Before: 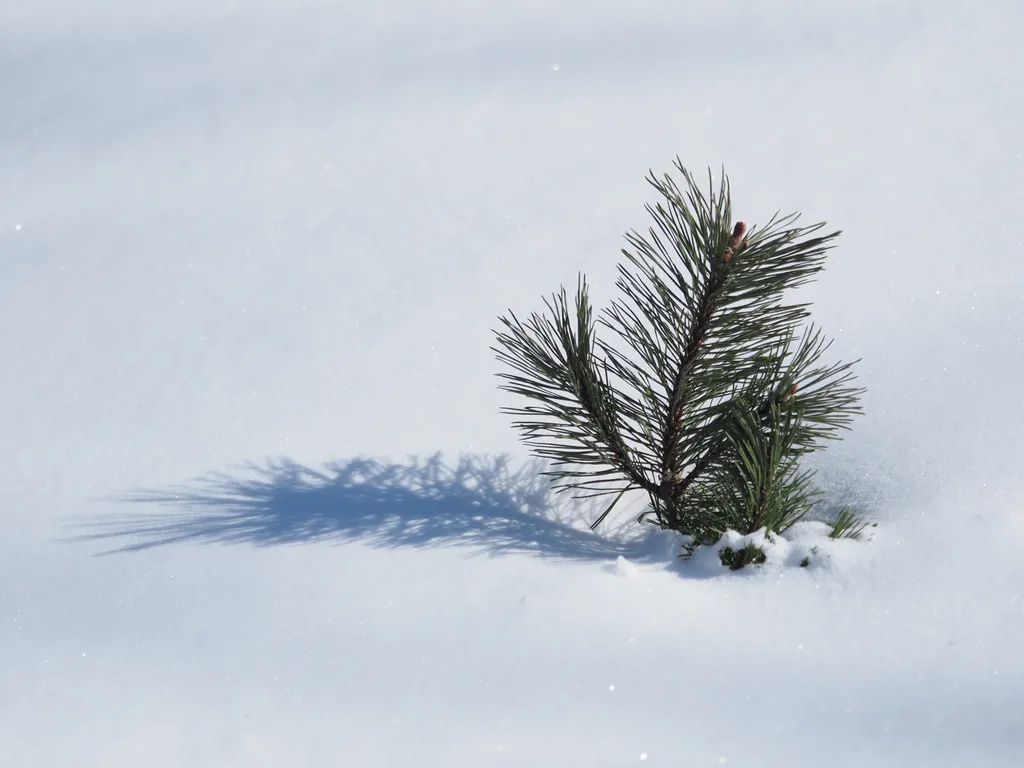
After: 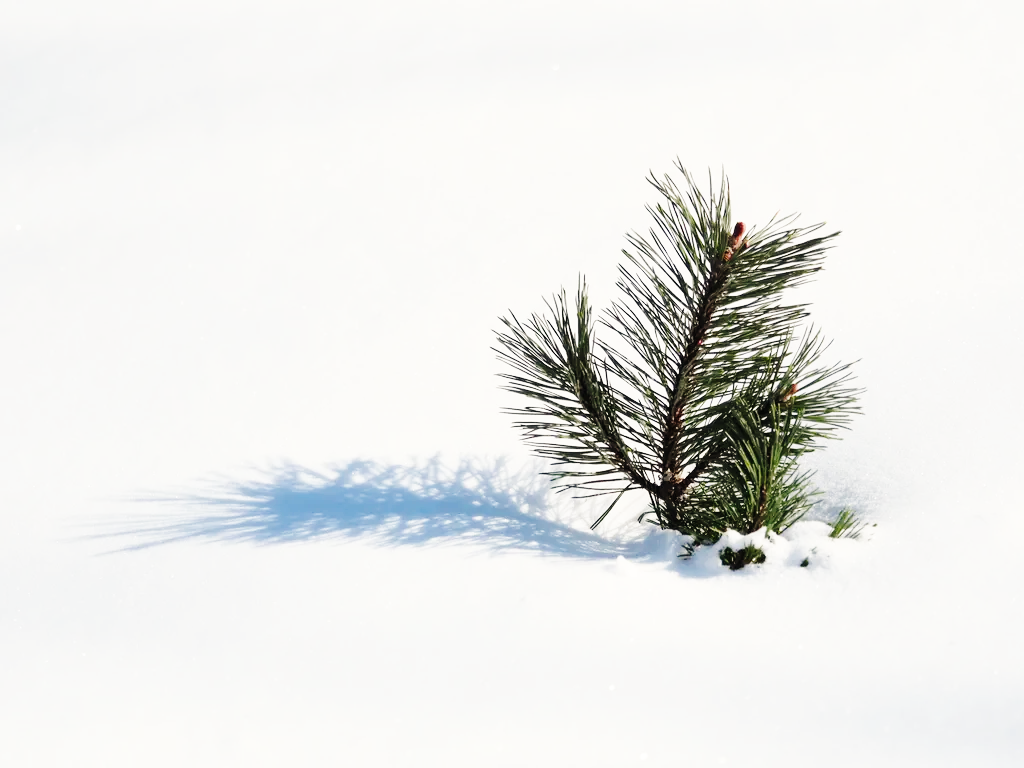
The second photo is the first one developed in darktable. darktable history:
base curve: curves: ch0 [(0, 0) (0, 0) (0.002, 0.001) (0.008, 0.003) (0.019, 0.011) (0.037, 0.037) (0.064, 0.11) (0.102, 0.232) (0.152, 0.379) (0.216, 0.524) (0.296, 0.665) (0.394, 0.789) (0.512, 0.881) (0.651, 0.945) (0.813, 0.986) (1, 1)], preserve colors none
white balance: red 1.045, blue 0.932
